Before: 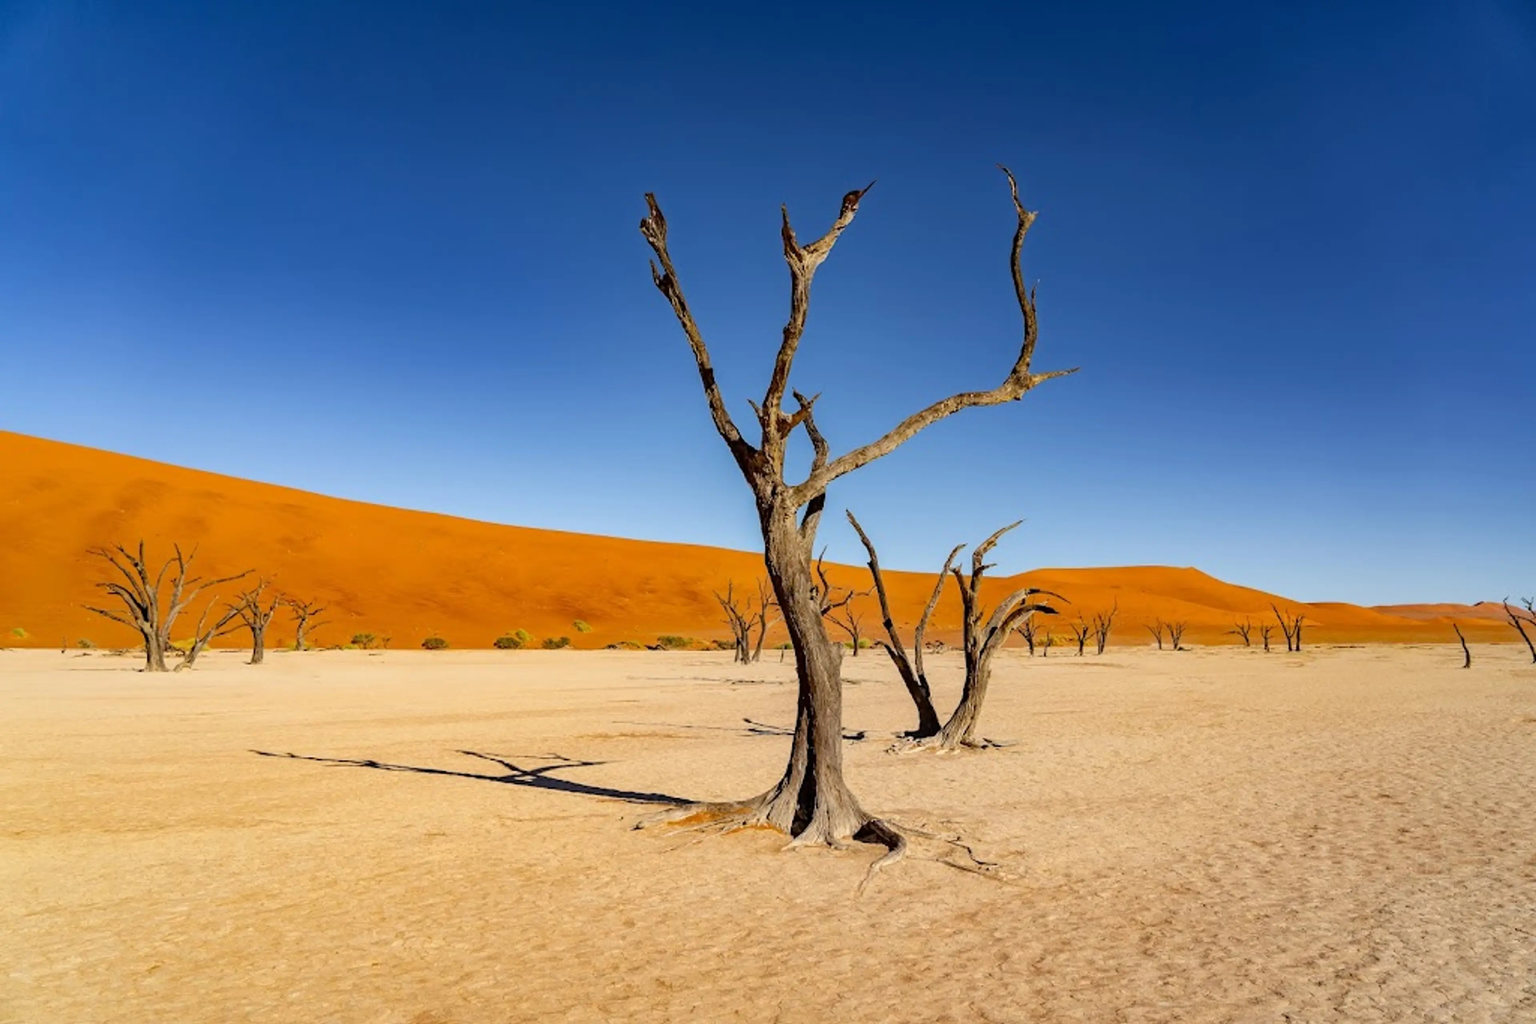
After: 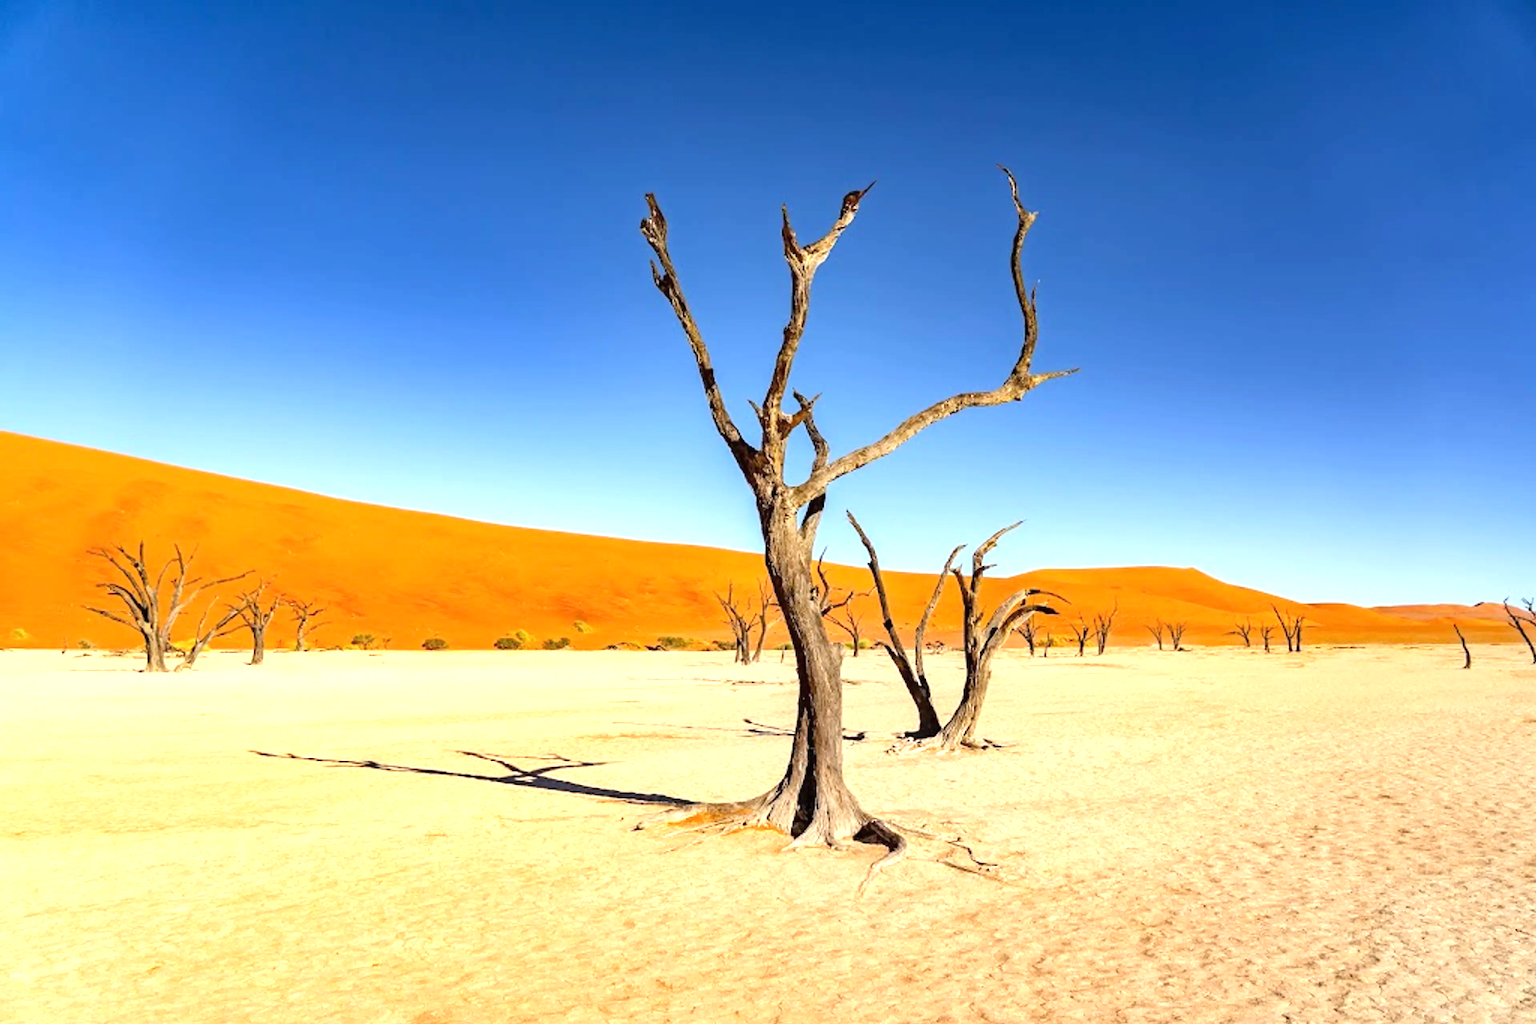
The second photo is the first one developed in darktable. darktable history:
exposure: black level correction 0, exposure 1.001 EV, compensate highlight preservation false
color correction: highlights a* -0.18, highlights b* -0.128
